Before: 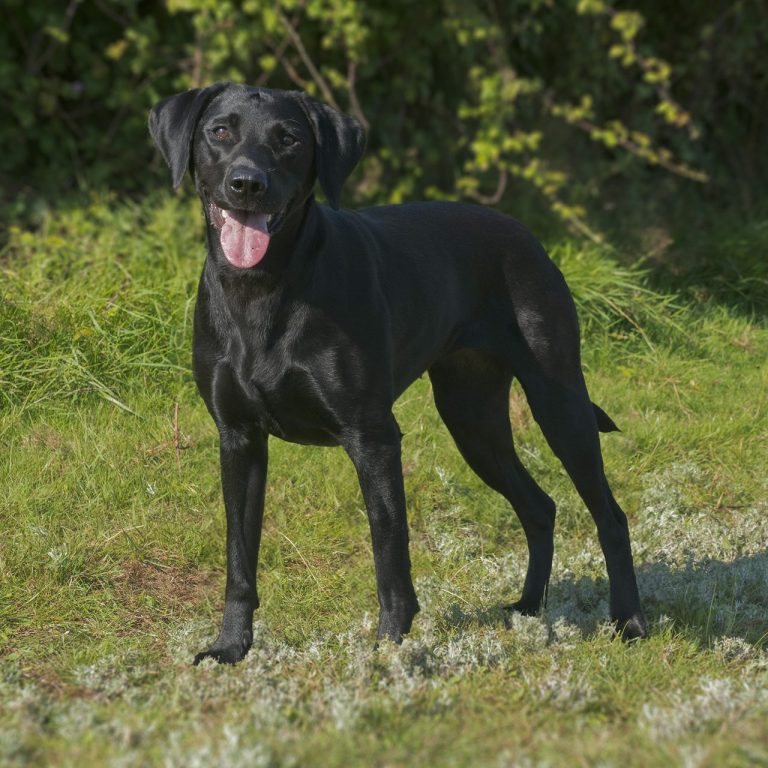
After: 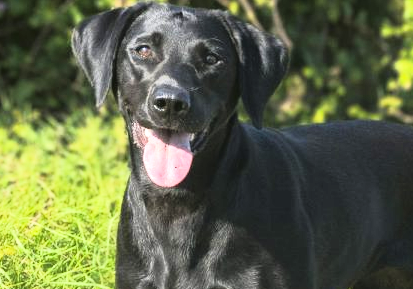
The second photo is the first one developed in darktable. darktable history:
exposure: black level correction 0, exposure 1.291 EV, compensate highlight preservation false
base curve: curves: ch0 [(0, 0) (0.303, 0.277) (1, 1)]
tone curve: curves: ch0 [(0, 0) (0.046, 0.031) (0.163, 0.114) (0.391, 0.432) (0.488, 0.561) (0.695, 0.839) (0.785, 0.904) (1, 0.965)]; ch1 [(0, 0) (0.248, 0.252) (0.427, 0.412) (0.482, 0.462) (0.499, 0.497) (0.518, 0.52) (0.535, 0.577) (0.585, 0.623) (0.679, 0.743) (0.788, 0.809) (1, 1)]; ch2 [(0, 0) (0.313, 0.262) (0.427, 0.417) (0.473, 0.47) (0.503, 0.503) (0.523, 0.515) (0.557, 0.596) (0.598, 0.646) (0.708, 0.771) (1, 1)], color space Lab, linked channels, preserve colors none
crop: left 10.029%, top 10.623%, right 36.11%, bottom 51.695%
